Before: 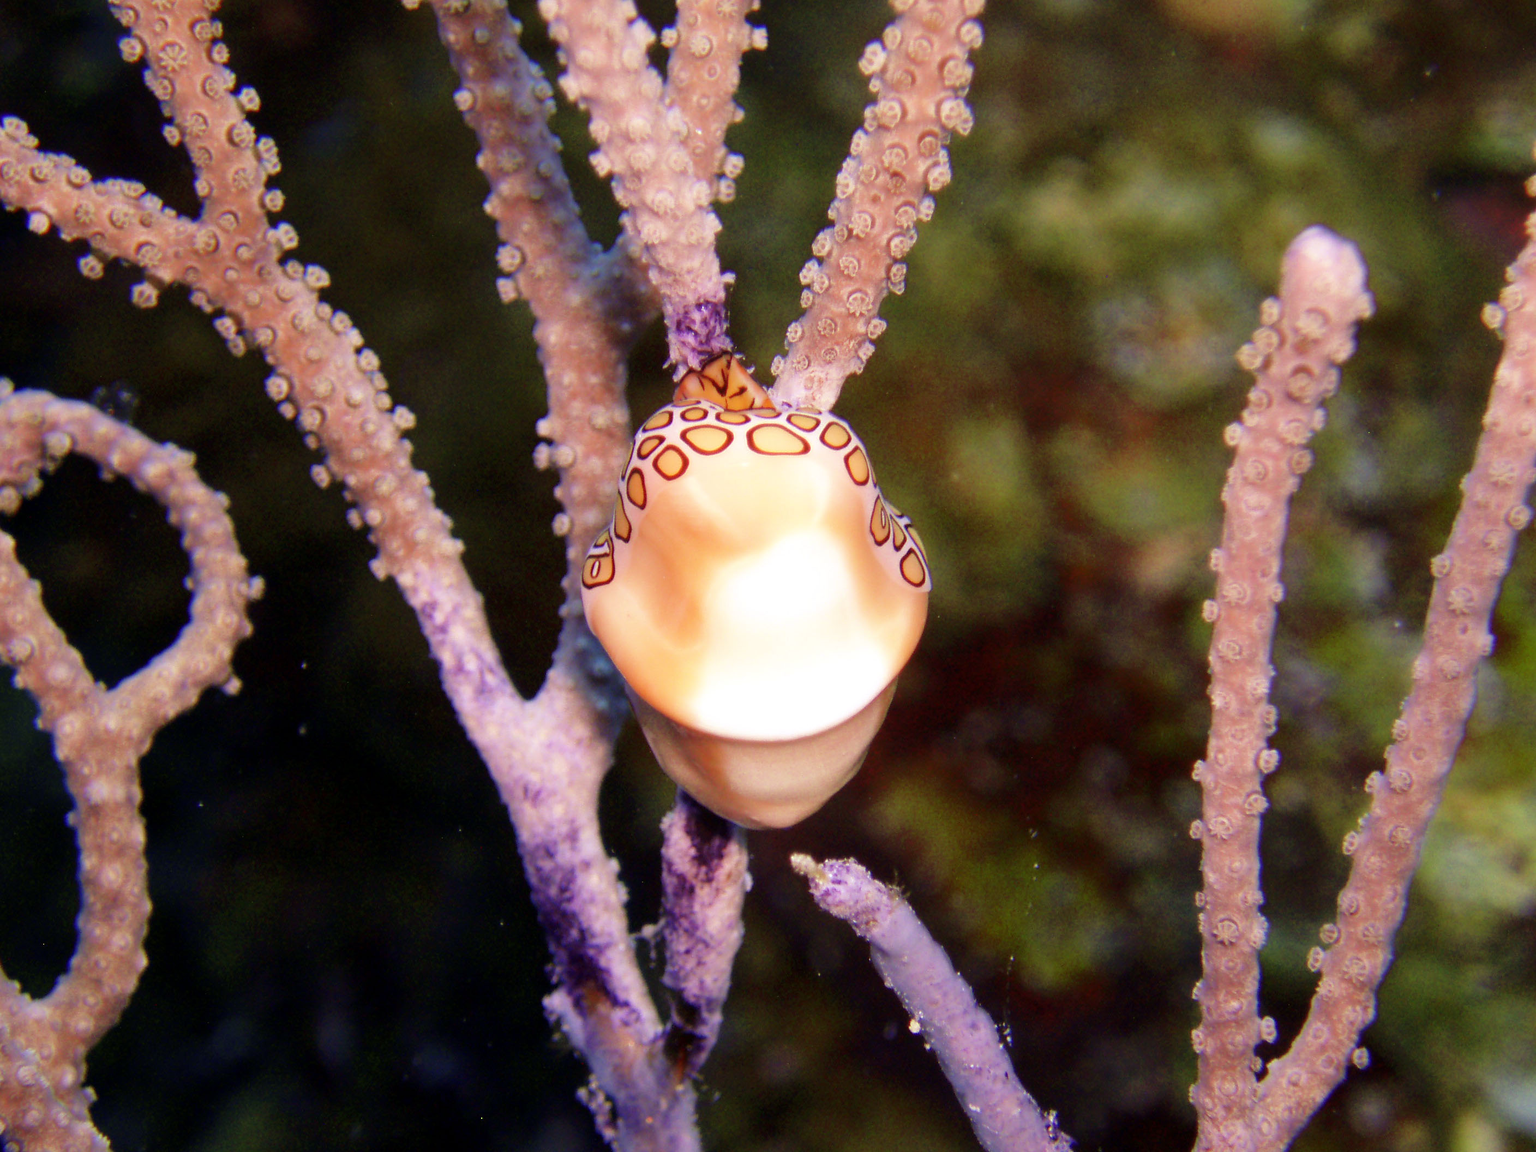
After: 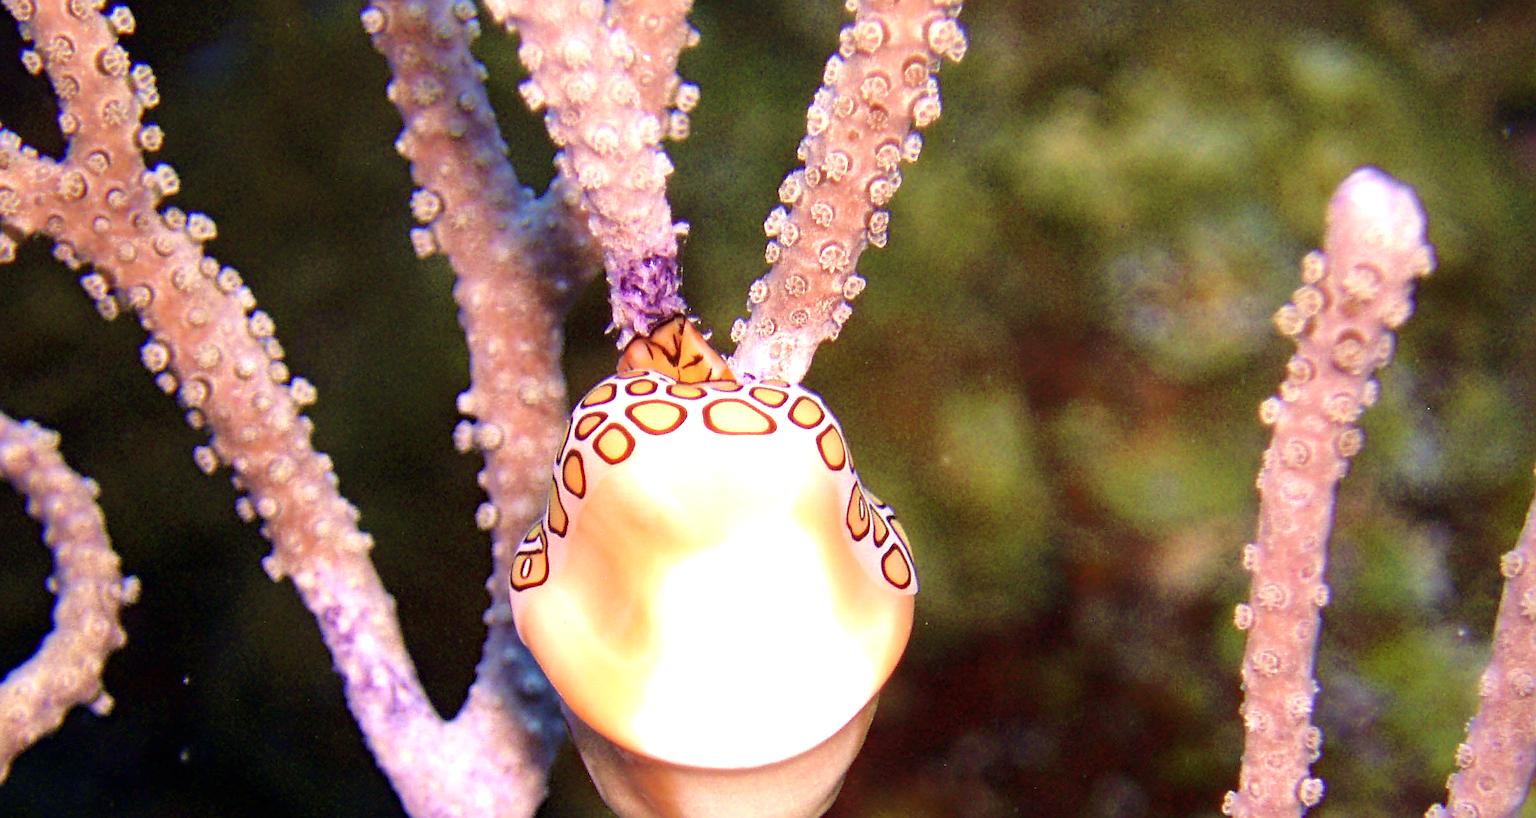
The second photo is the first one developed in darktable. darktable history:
color zones: curves: ch1 [(0, 0.469) (0.01, 0.469) (0.12, 0.446) (0.248, 0.469) (0.5, 0.5) (0.748, 0.5) (0.99, 0.469) (1, 0.469)]
crop and rotate: left 9.446%, top 7.184%, right 4.796%, bottom 31.88%
haze removal: compatibility mode true, adaptive false
sharpen: on, module defaults
exposure: black level correction 0, exposure 0.699 EV, compensate highlight preservation false
